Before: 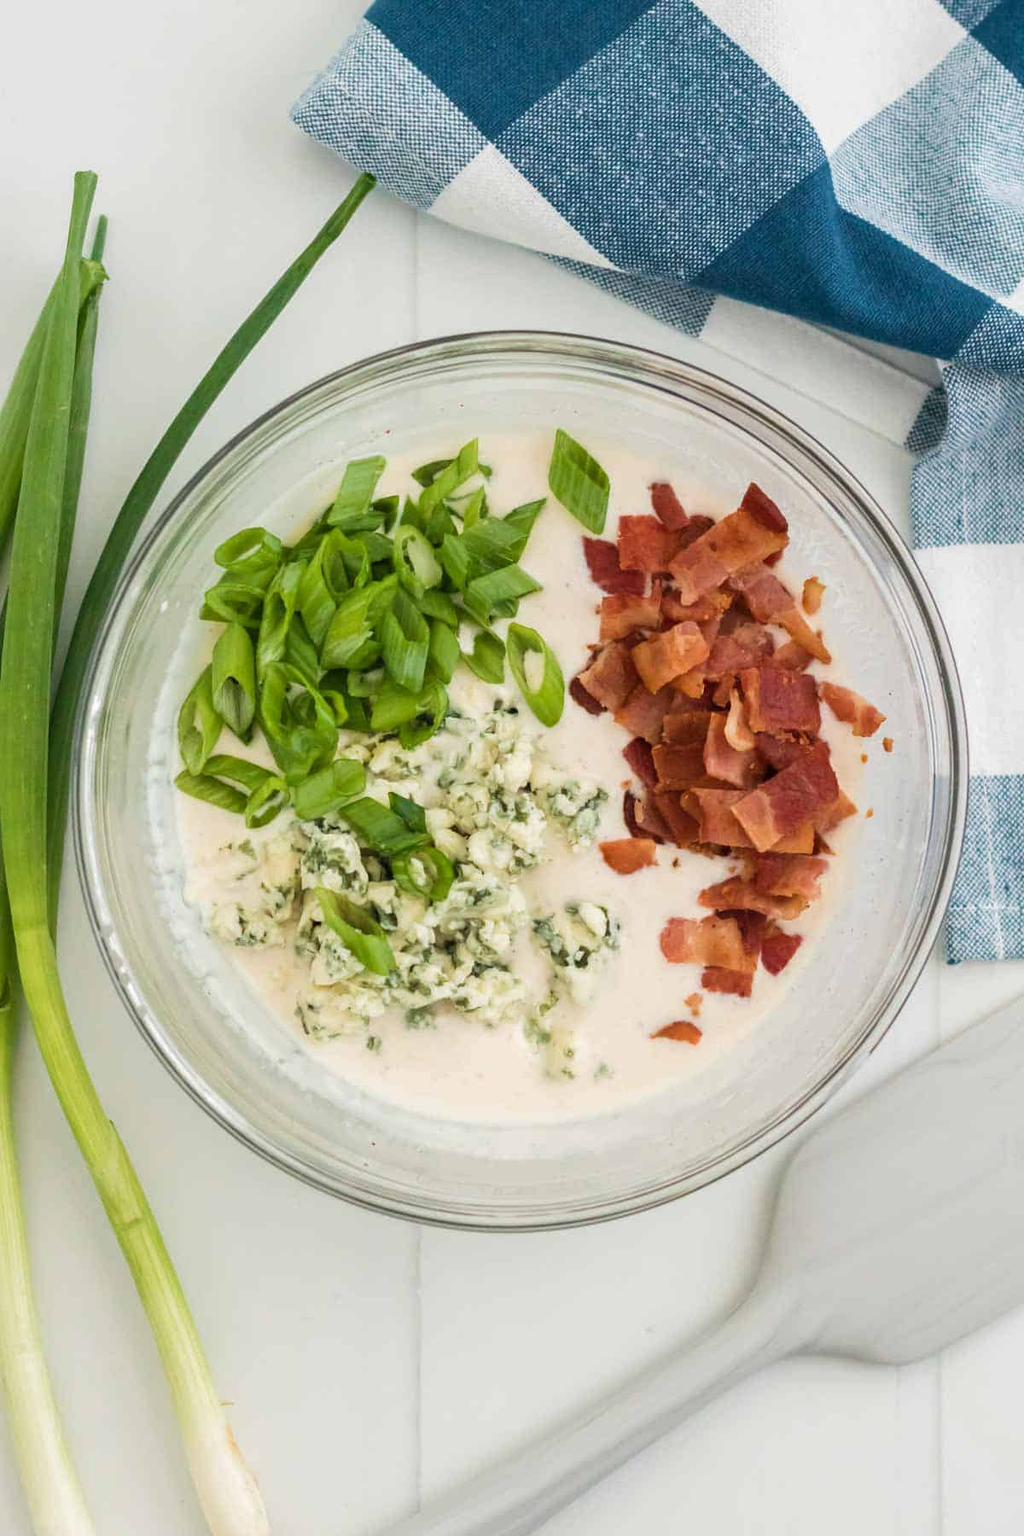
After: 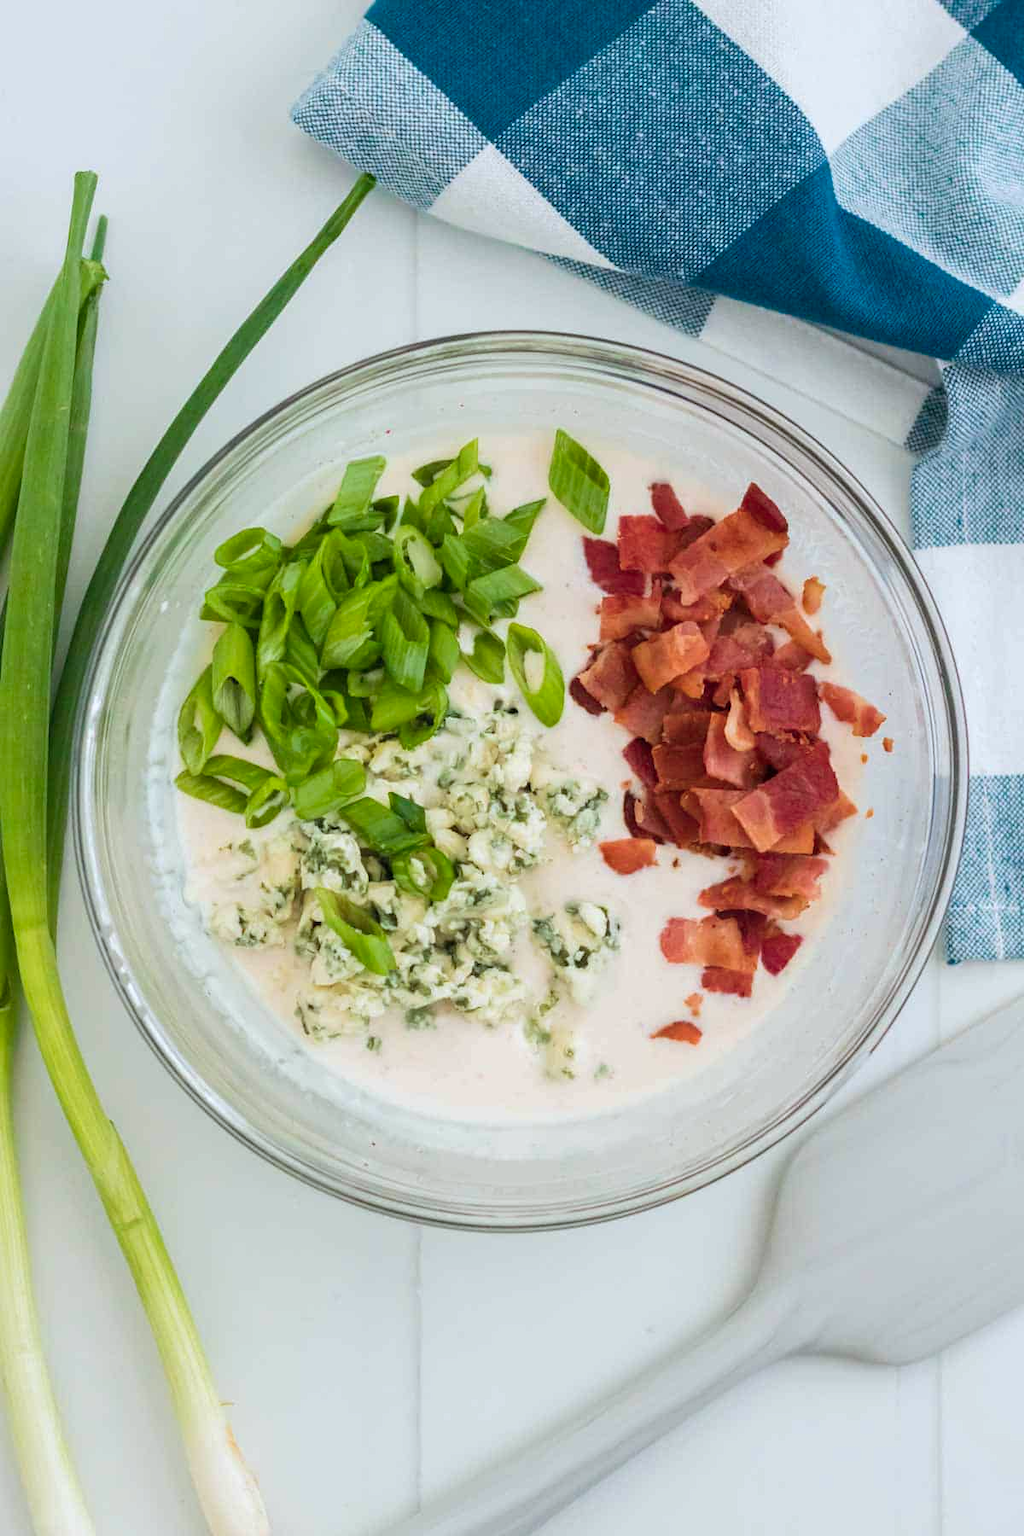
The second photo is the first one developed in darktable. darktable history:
color calibration: output R [0.972, 0.068, -0.094, 0], output G [-0.178, 1.216, -0.086, 0], output B [0.095, -0.136, 0.98, 0], illuminant as shot in camera, x 0.358, y 0.373, temperature 4628.91 K
